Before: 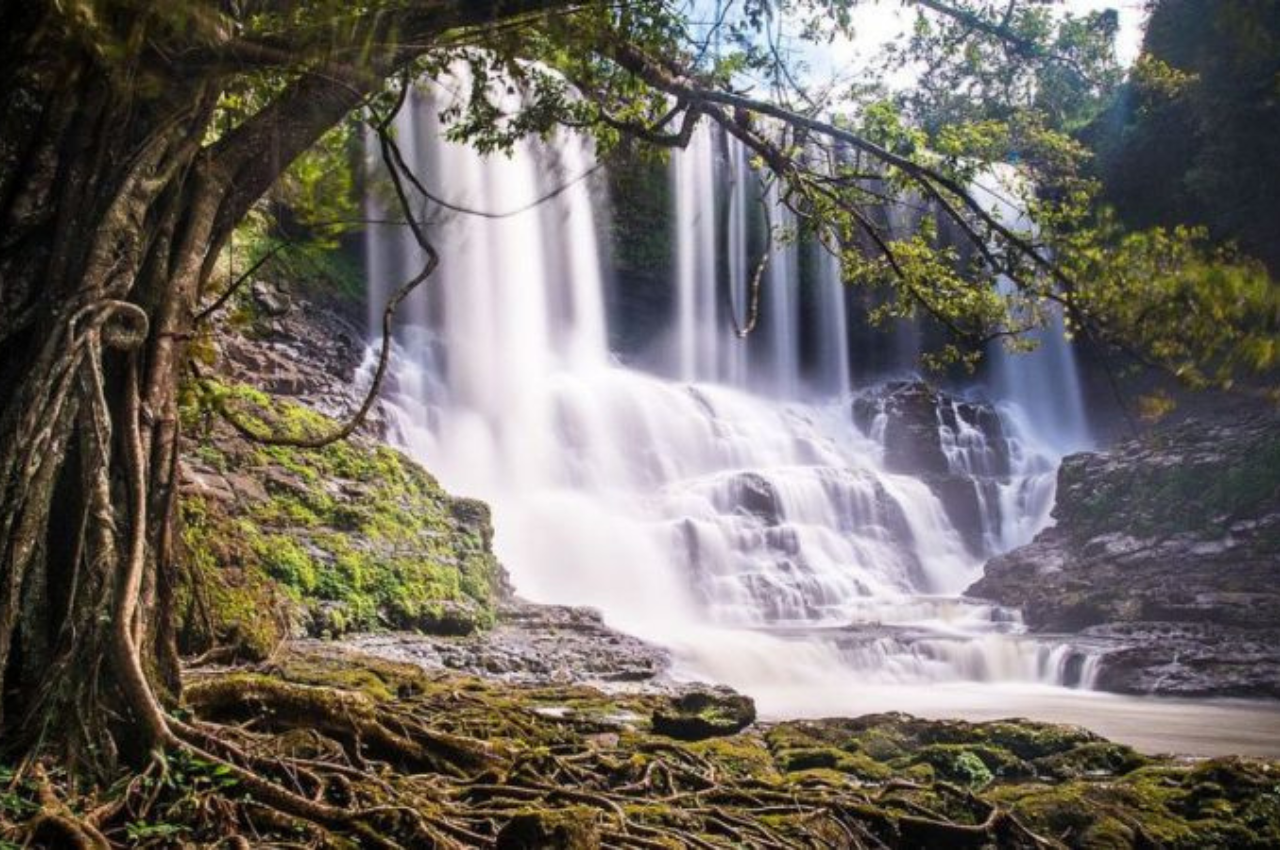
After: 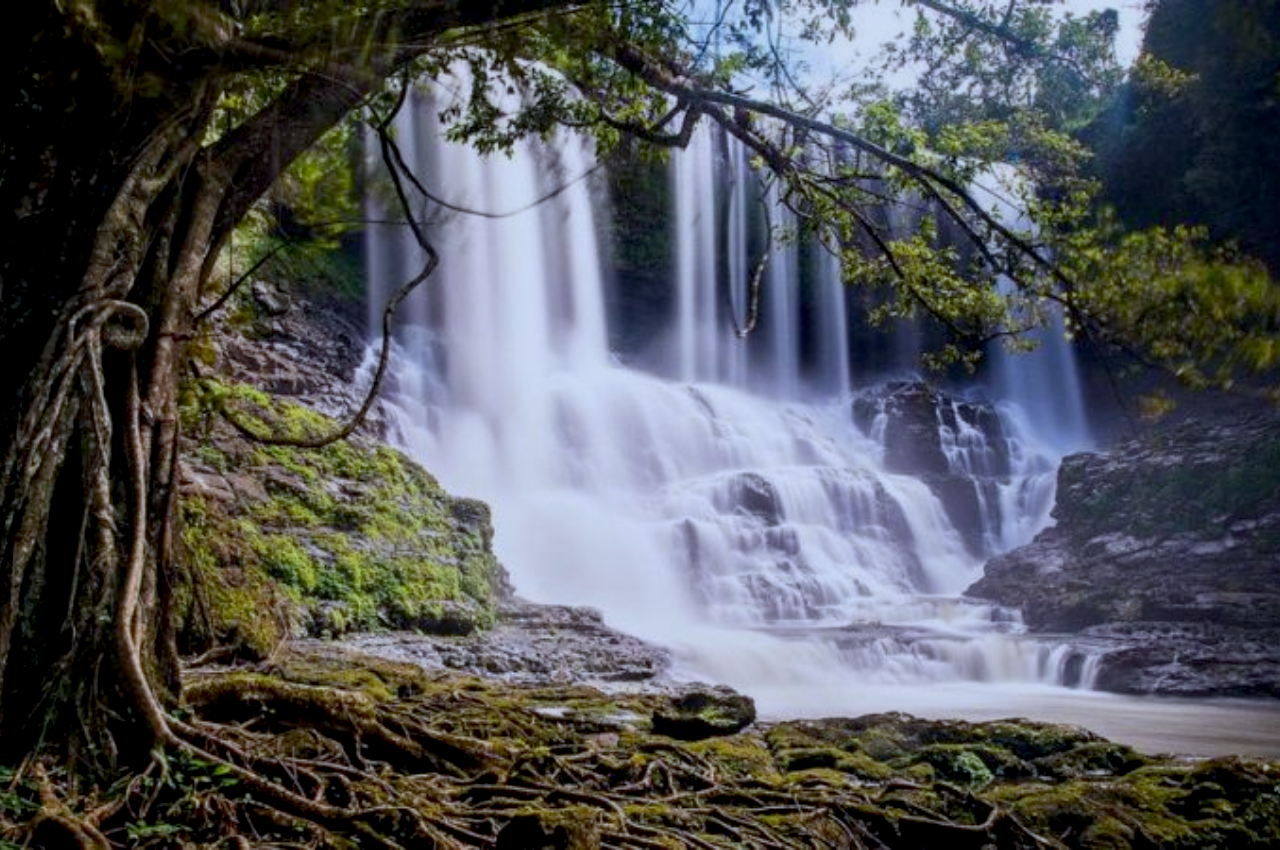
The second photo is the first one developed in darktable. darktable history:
white balance: red 0.931, blue 1.11
exposure: black level correction 0.011, exposure -0.478 EV, compensate highlight preservation false
